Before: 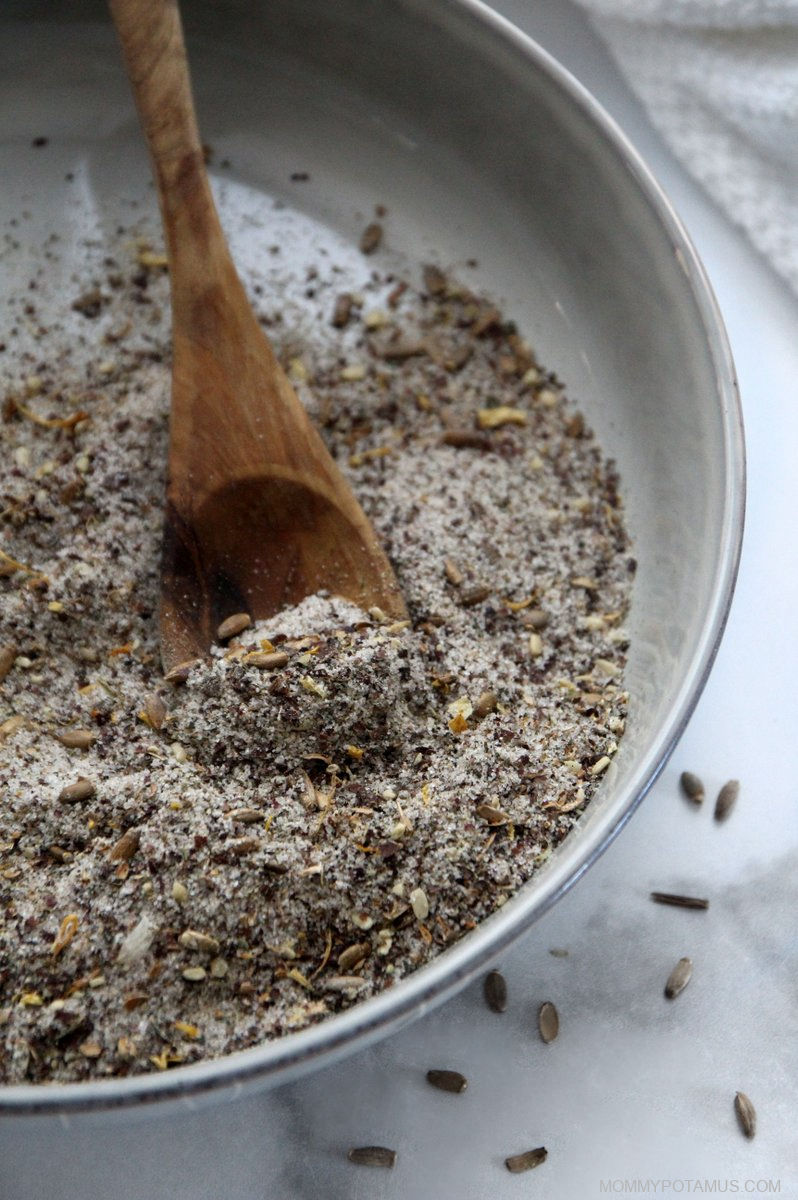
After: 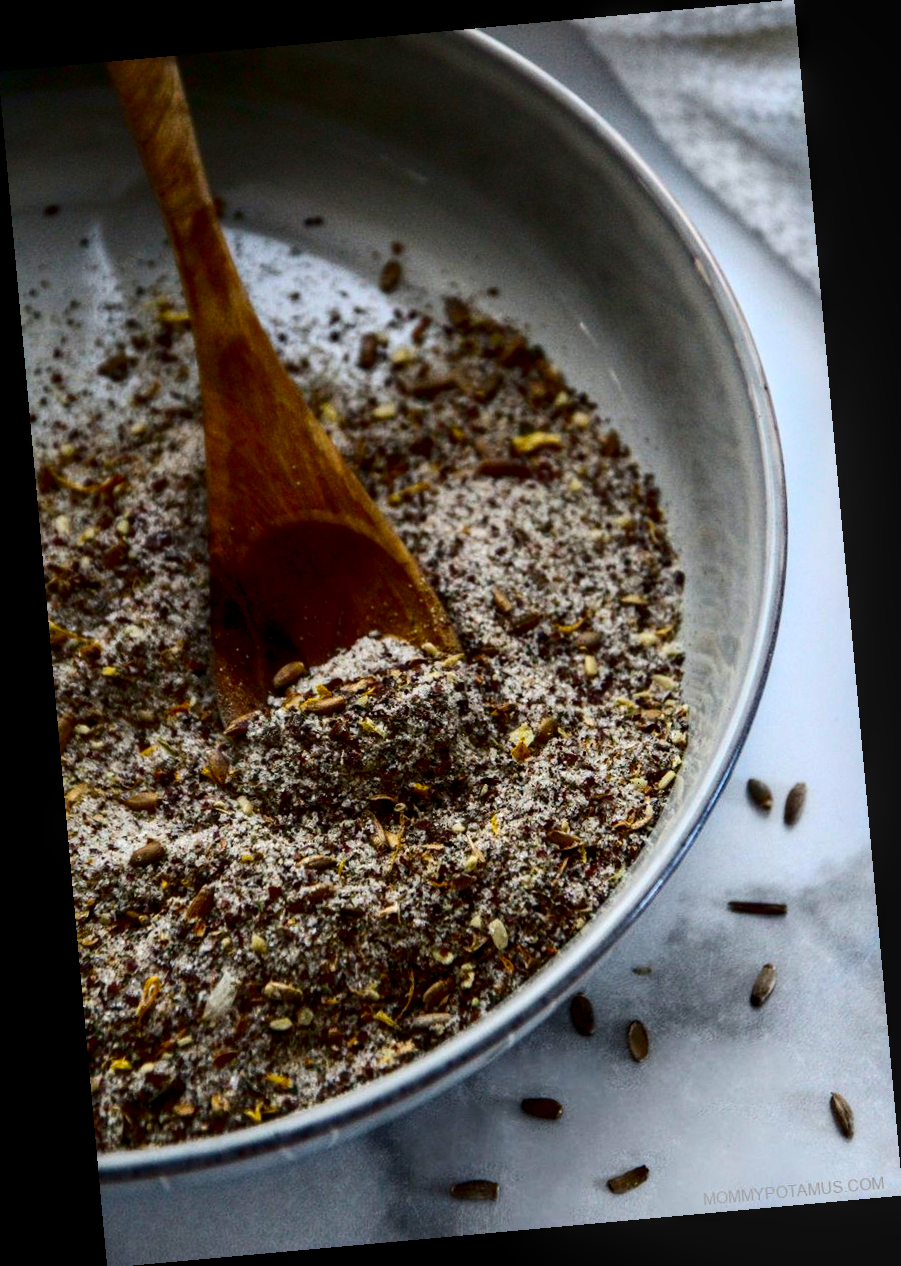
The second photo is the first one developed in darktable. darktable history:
contrast brightness saturation: contrast 0.24, brightness -0.24, saturation 0.14
local contrast: on, module defaults
crop and rotate: left 0.126%
color balance rgb: linear chroma grading › global chroma 15%, perceptual saturation grading › global saturation 30%
rotate and perspective: rotation -5.2°, automatic cropping off
